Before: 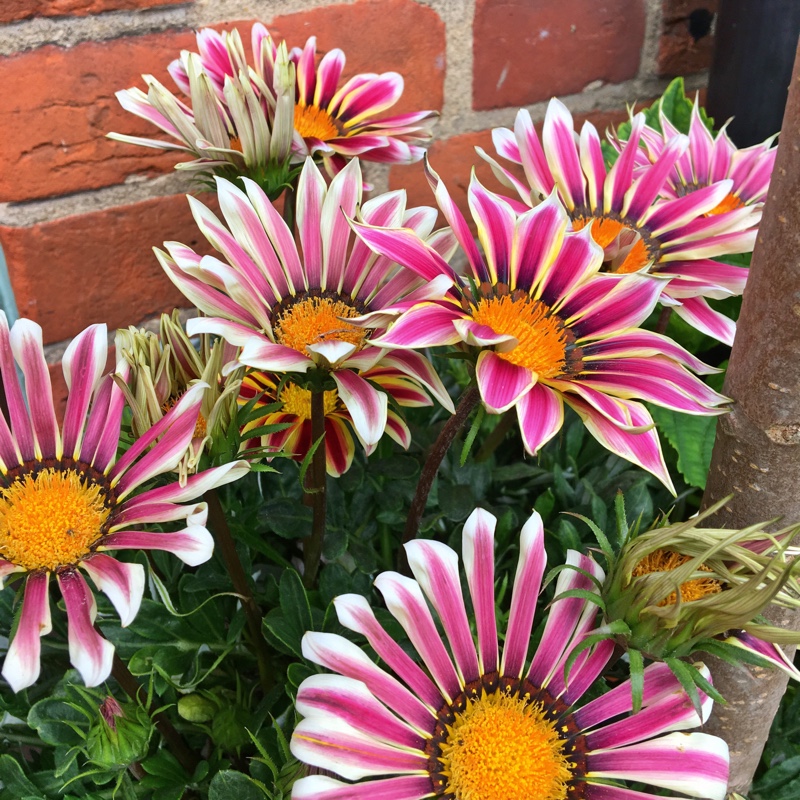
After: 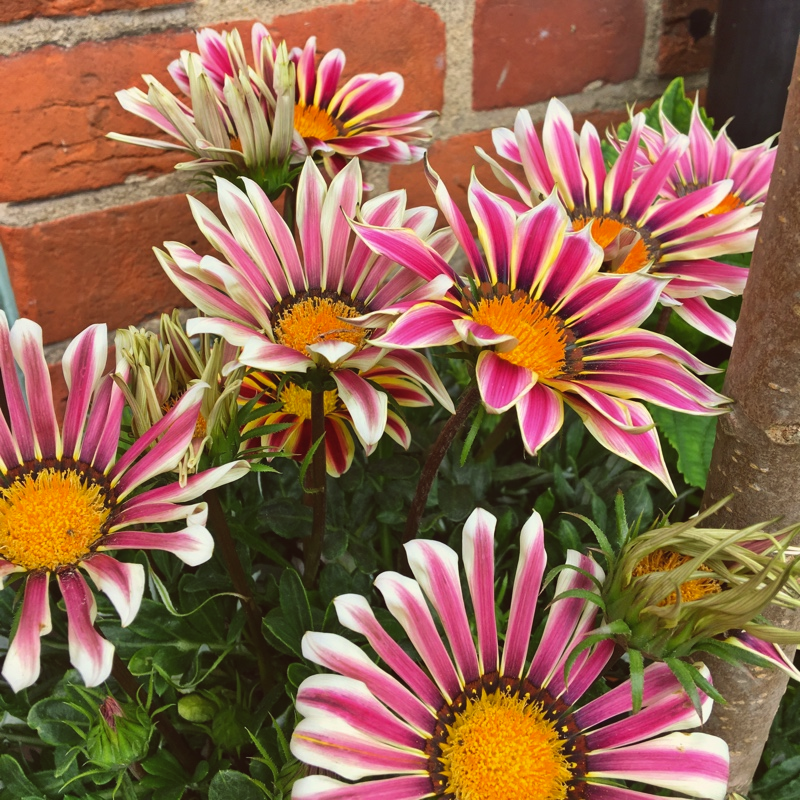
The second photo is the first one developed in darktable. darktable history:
color balance: lift [1.005, 1.002, 0.998, 0.998], gamma [1, 1.021, 1.02, 0.979], gain [0.923, 1.066, 1.056, 0.934]
shadows and highlights: shadows 25, highlights -48, soften with gaussian
tone equalizer: on, module defaults
